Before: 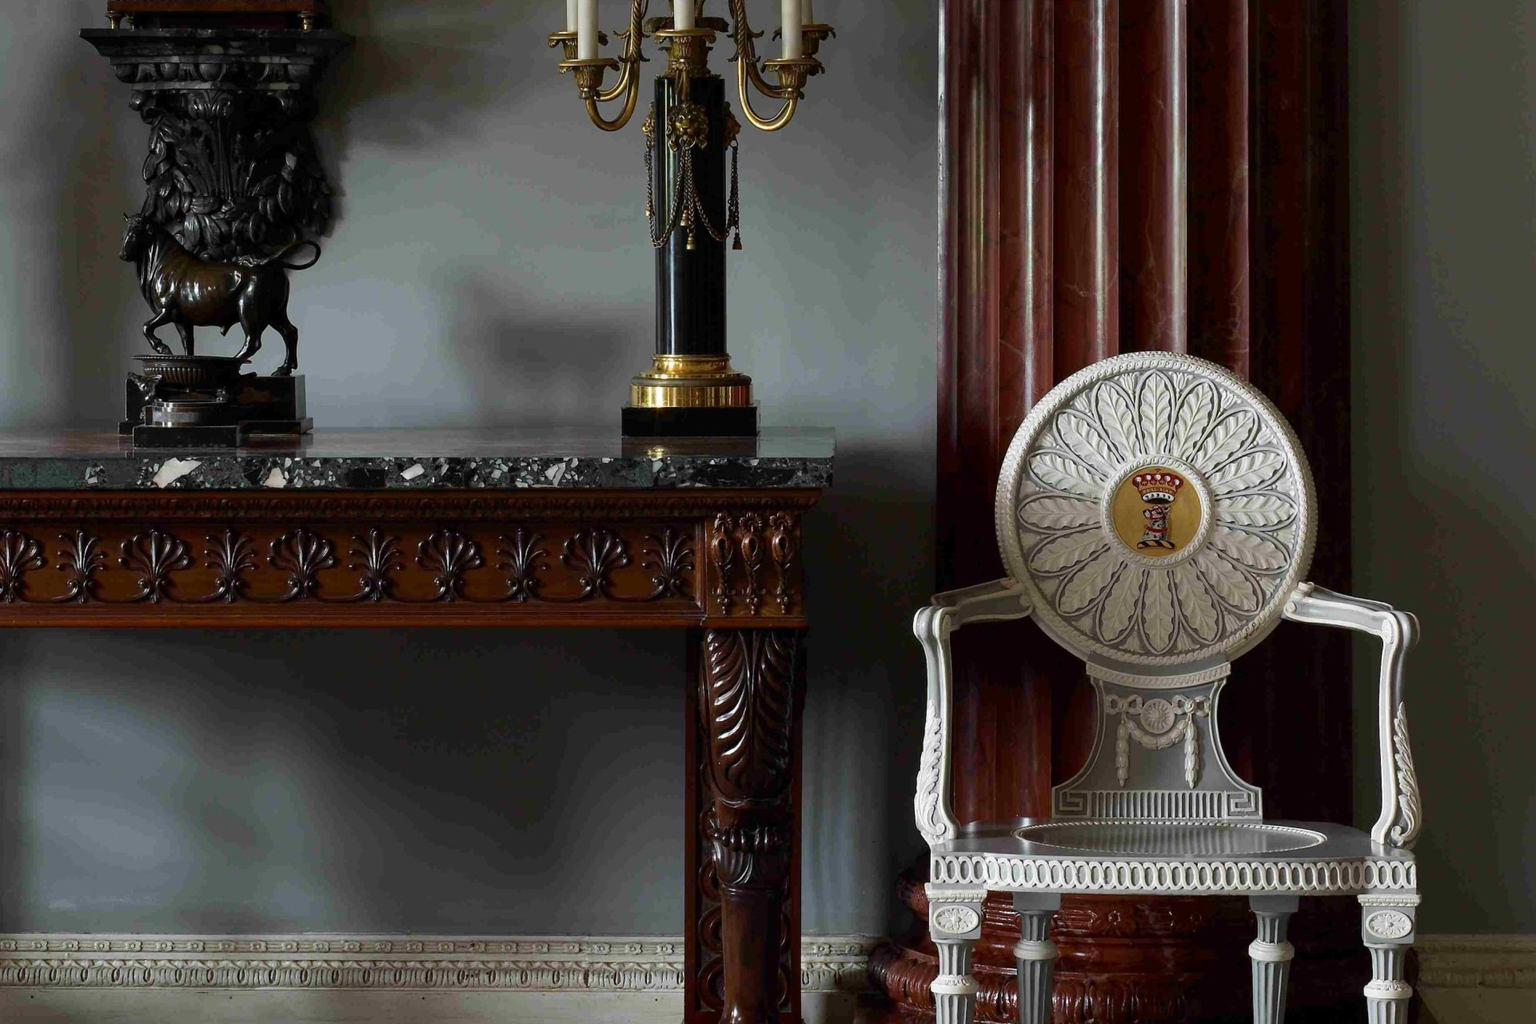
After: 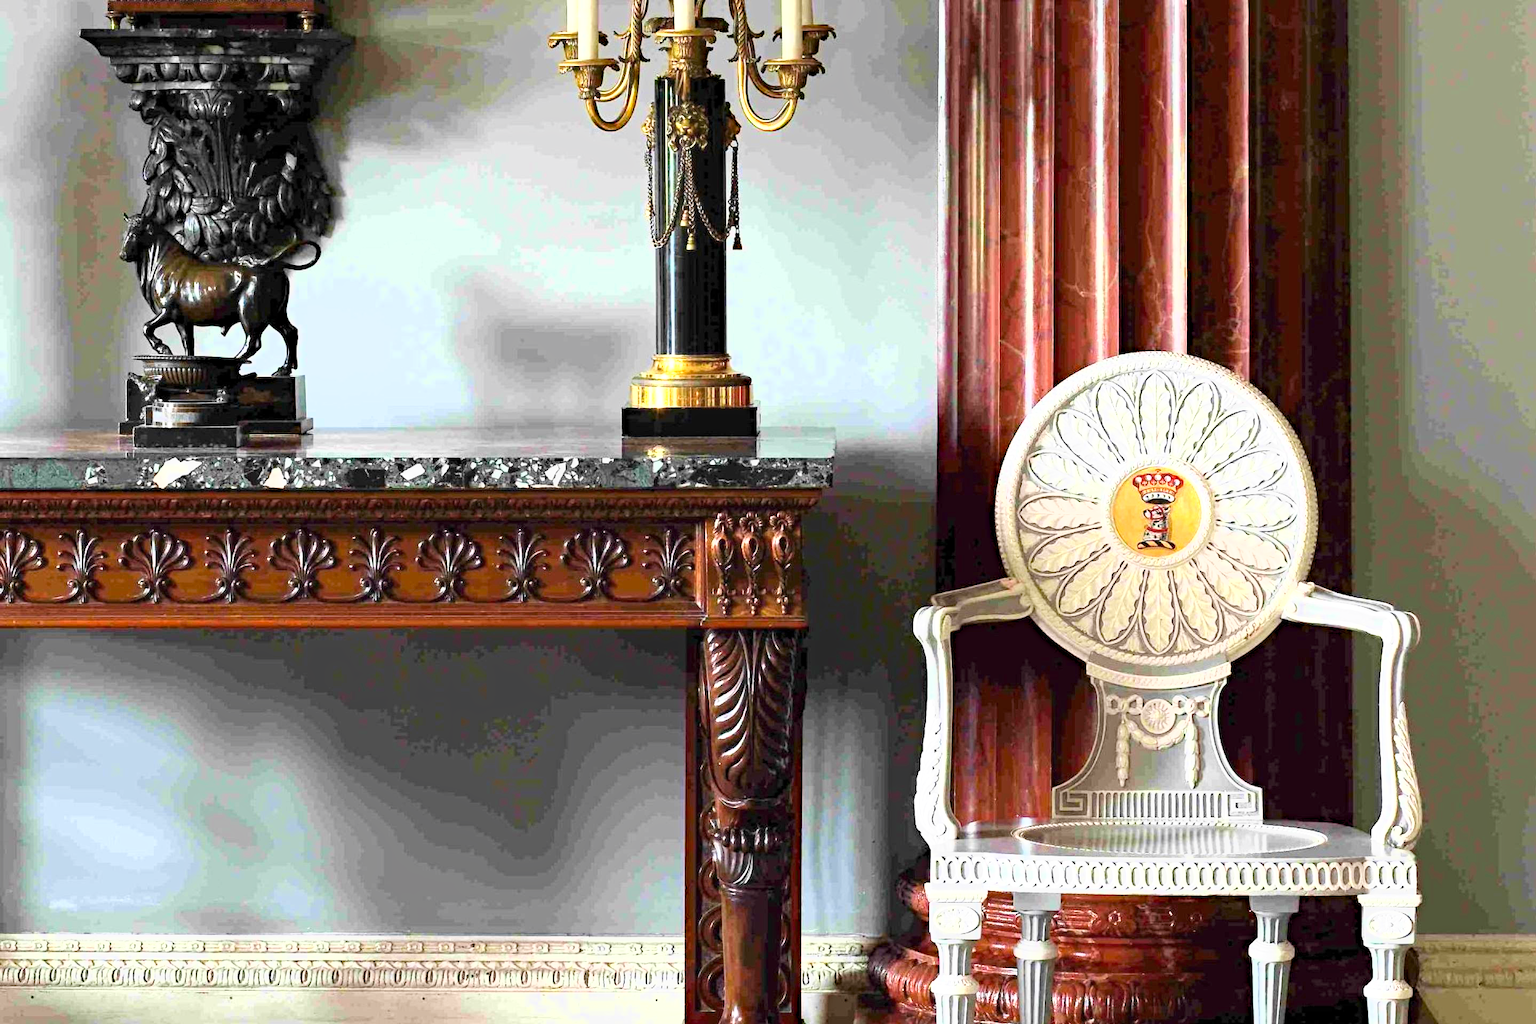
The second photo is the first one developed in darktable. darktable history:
exposure: black level correction 0, exposure 1.75 EV, compensate exposure bias true, compensate highlight preservation false
haze removal: compatibility mode true, adaptive false
levels: levels [0.016, 0.5, 0.996]
tone curve: curves: ch0 [(0, 0) (0.55, 0.716) (0.841, 0.969)]
